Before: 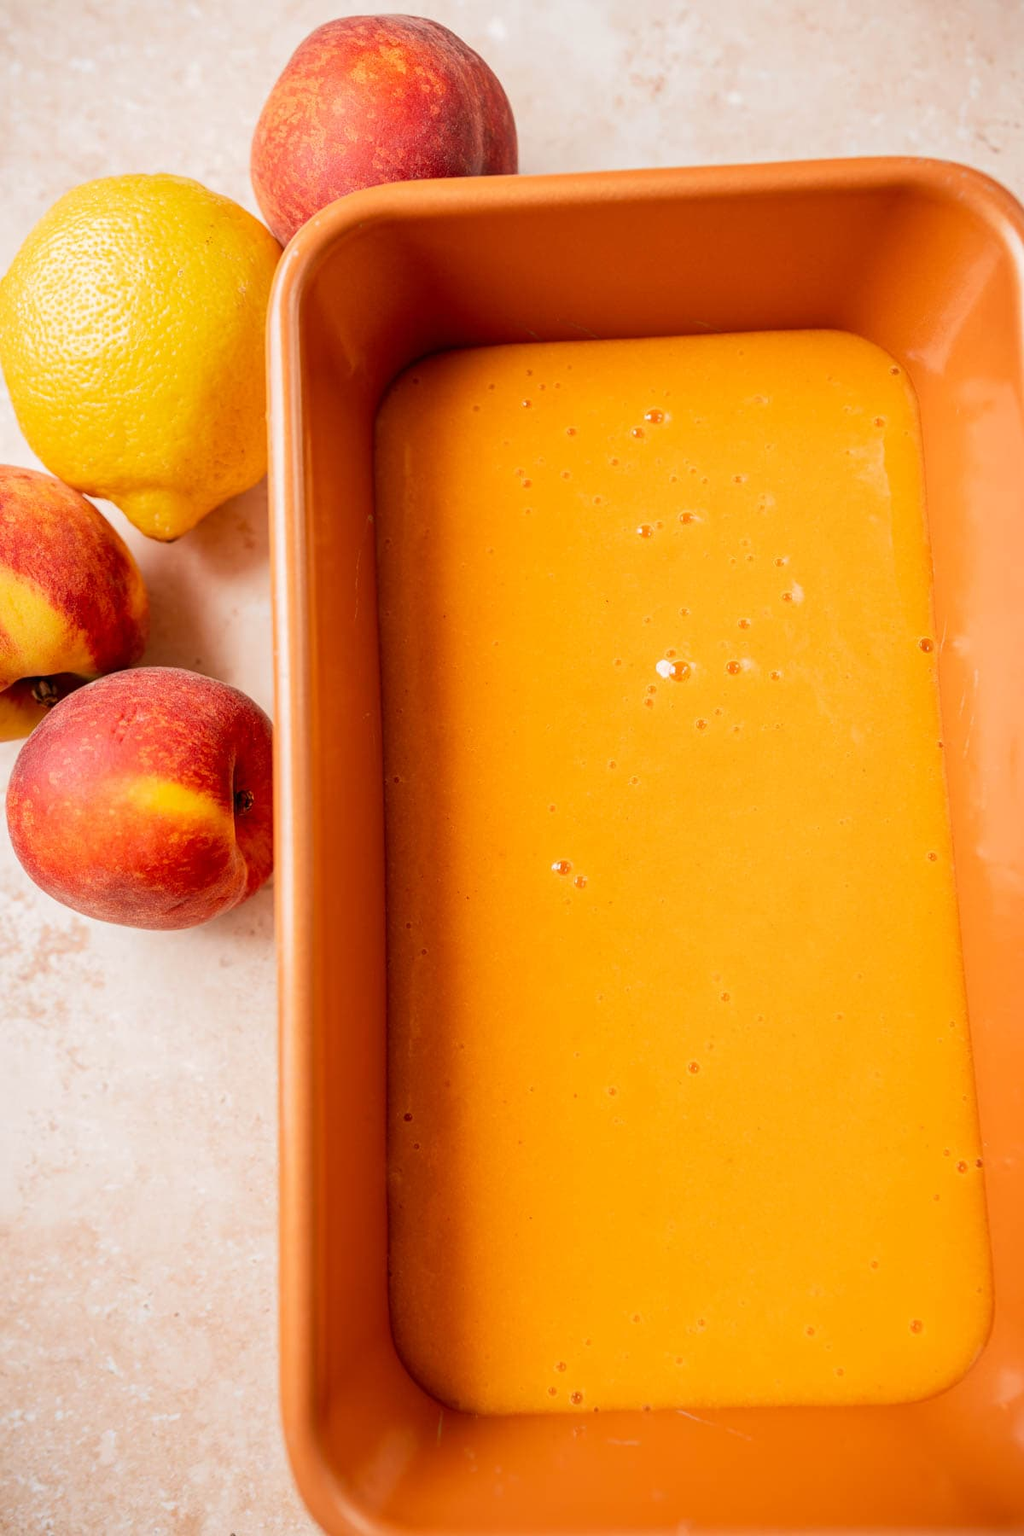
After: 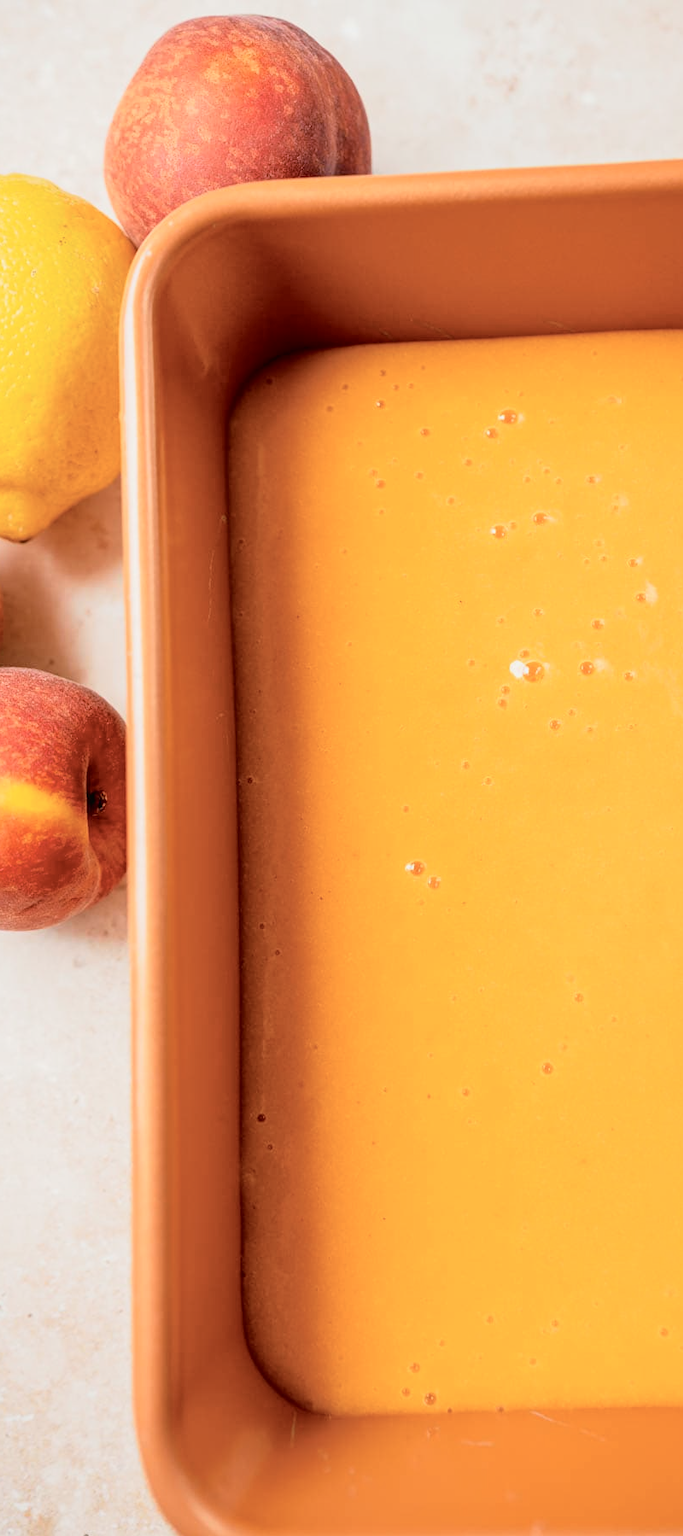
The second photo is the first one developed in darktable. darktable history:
tone curve: curves: ch0 [(0.014, 0.013) (0.088, 0.043) (0.208, 0.176) (0.257, 0.267) (0.406, 0.483) (0.489, 0.556) (0.667, 0.73) (0.793, 0.851) (0.994, 0.974)]; ch1 [(0, 0) (0.161, 0.092) (0.35, 0.33) (0.392, 0.392) (0.457, 0.467) (0.505, 0.497) (0.537, 0.518) (0.553, 0.53) (0.58, 0.567) (0.739, 0.697) (1, 1)]; ch2 [(0, 0) (0.346, 0.362) (0.448, 0.419) (0.502, 0.499) (0.533, 0.517) (0.556, 0.533) (0.629, 0.619) (0.717, 0.678) (1, 1)], color space Lab, independent channels, preserve colors none
crop and rotate: left 14.346%, right 18.97%
